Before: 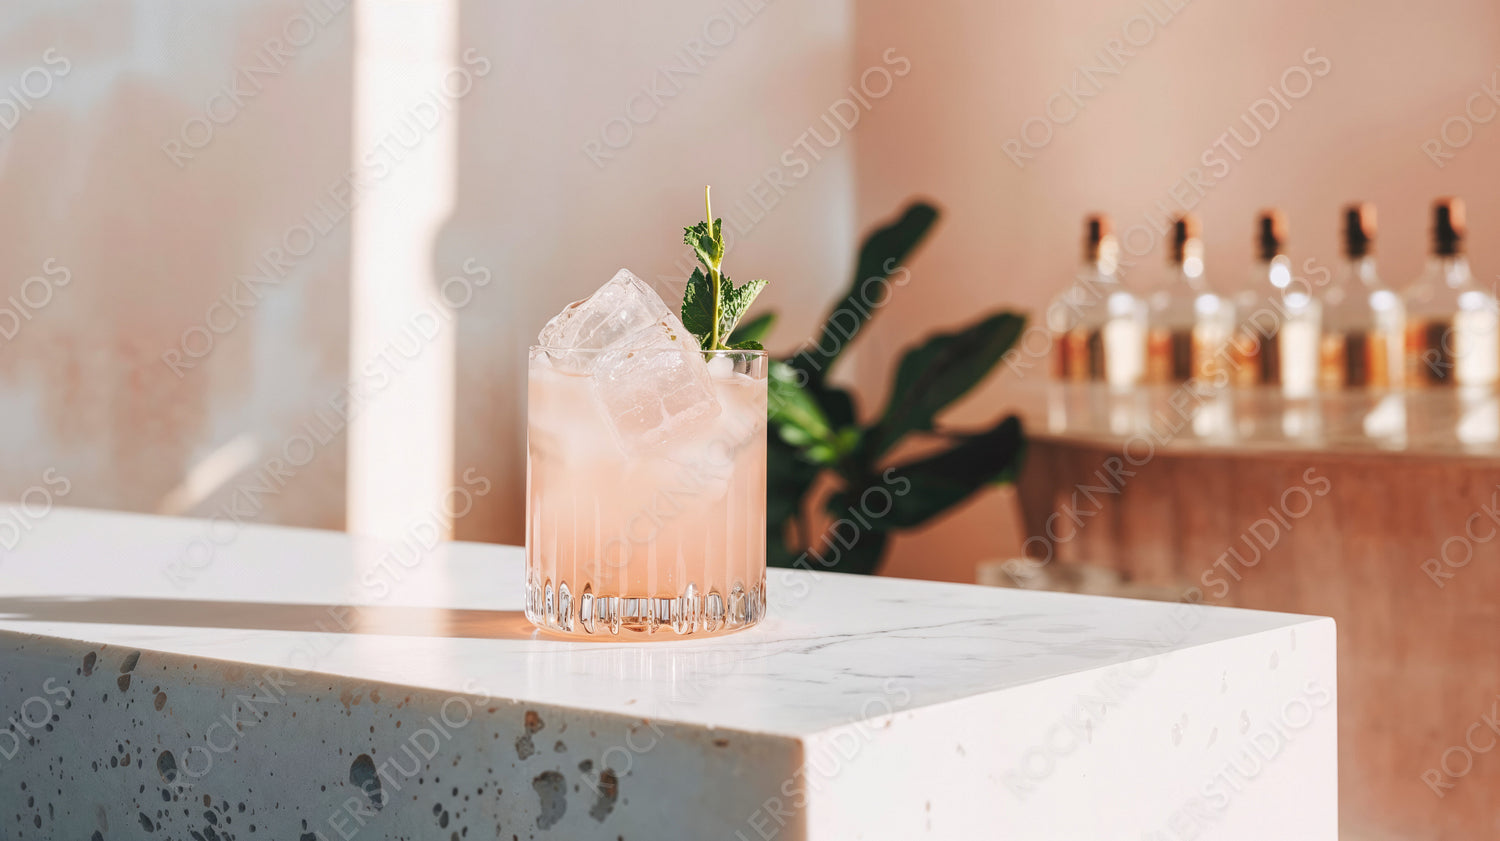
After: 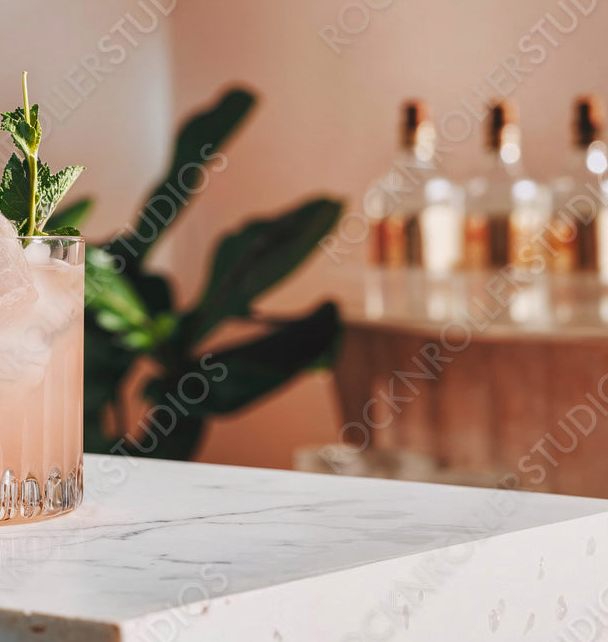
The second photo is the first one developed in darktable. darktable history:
exposure: exposure -0.071 EV, compensate exposure bias true, compensate highlight preservation false
shadows and highlights: soften with gaussian
crop: left 45.539%, top 13.585%, right 13.921%, bottom 10.005%
